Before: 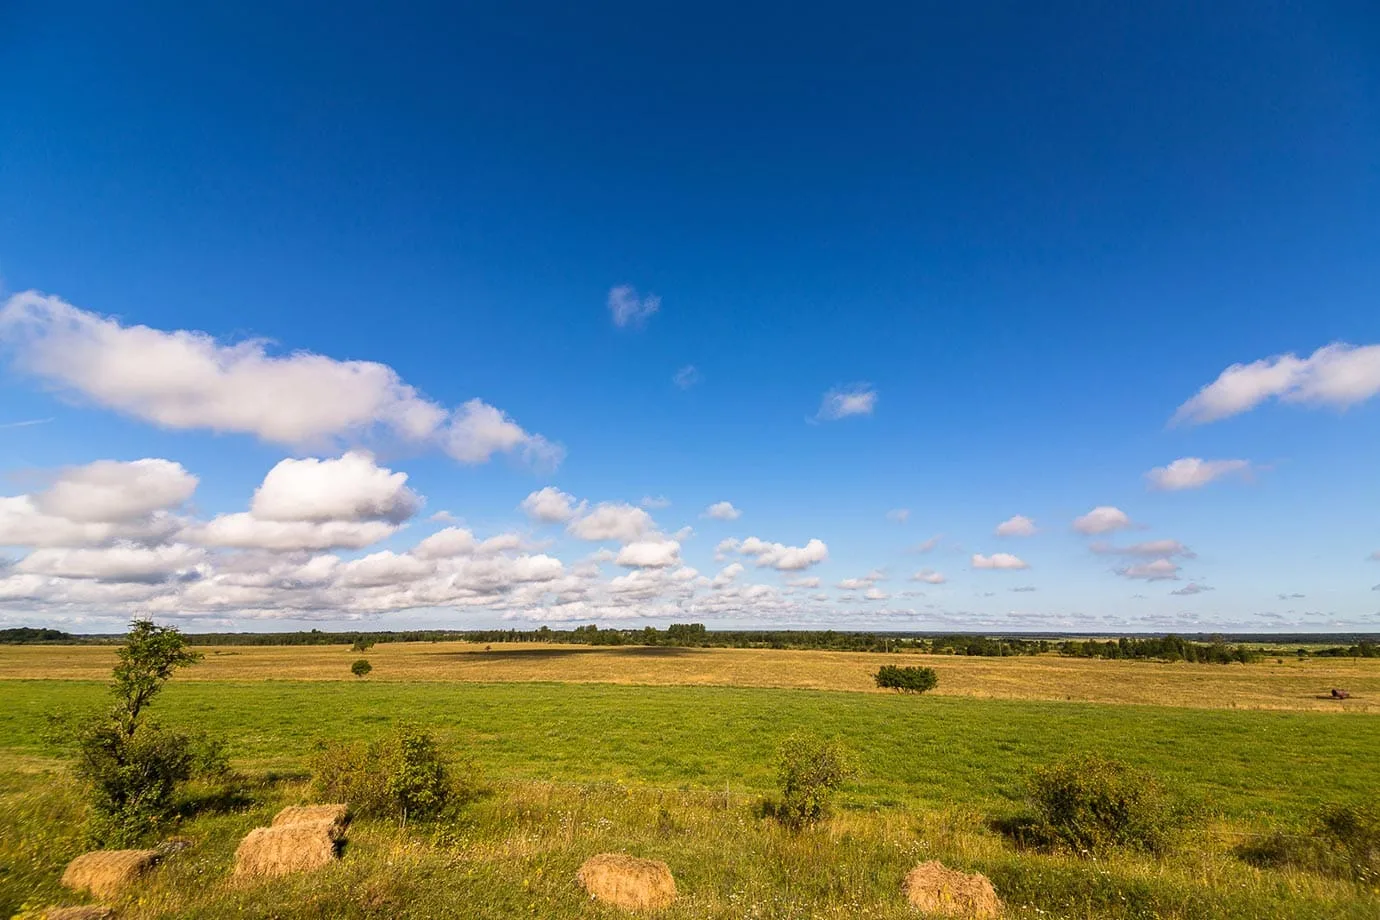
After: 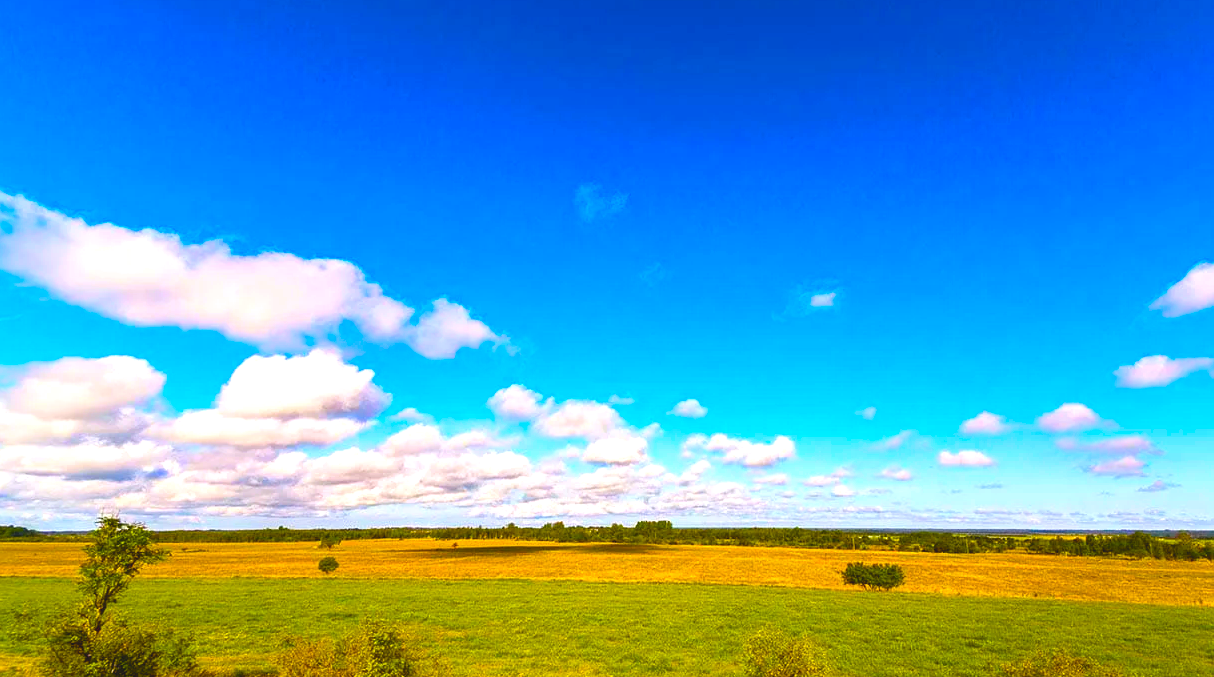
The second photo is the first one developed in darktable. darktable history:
color balance rgb: linear chroma grading › global chroma 25%, perceptual saturation grading › global saturation 40%, perceptual saturation grading › highlights -50%, perceptual saturation grading › shadows 30%, perceptual brilliance grading › global brilliance 25%, global vibrance 60%
crop and rotate: left 2.425%, top 11.305%, right 9.6%, bottom 15.08%
contrast brightness saturation: contrast -0.19, saturation 0.19
